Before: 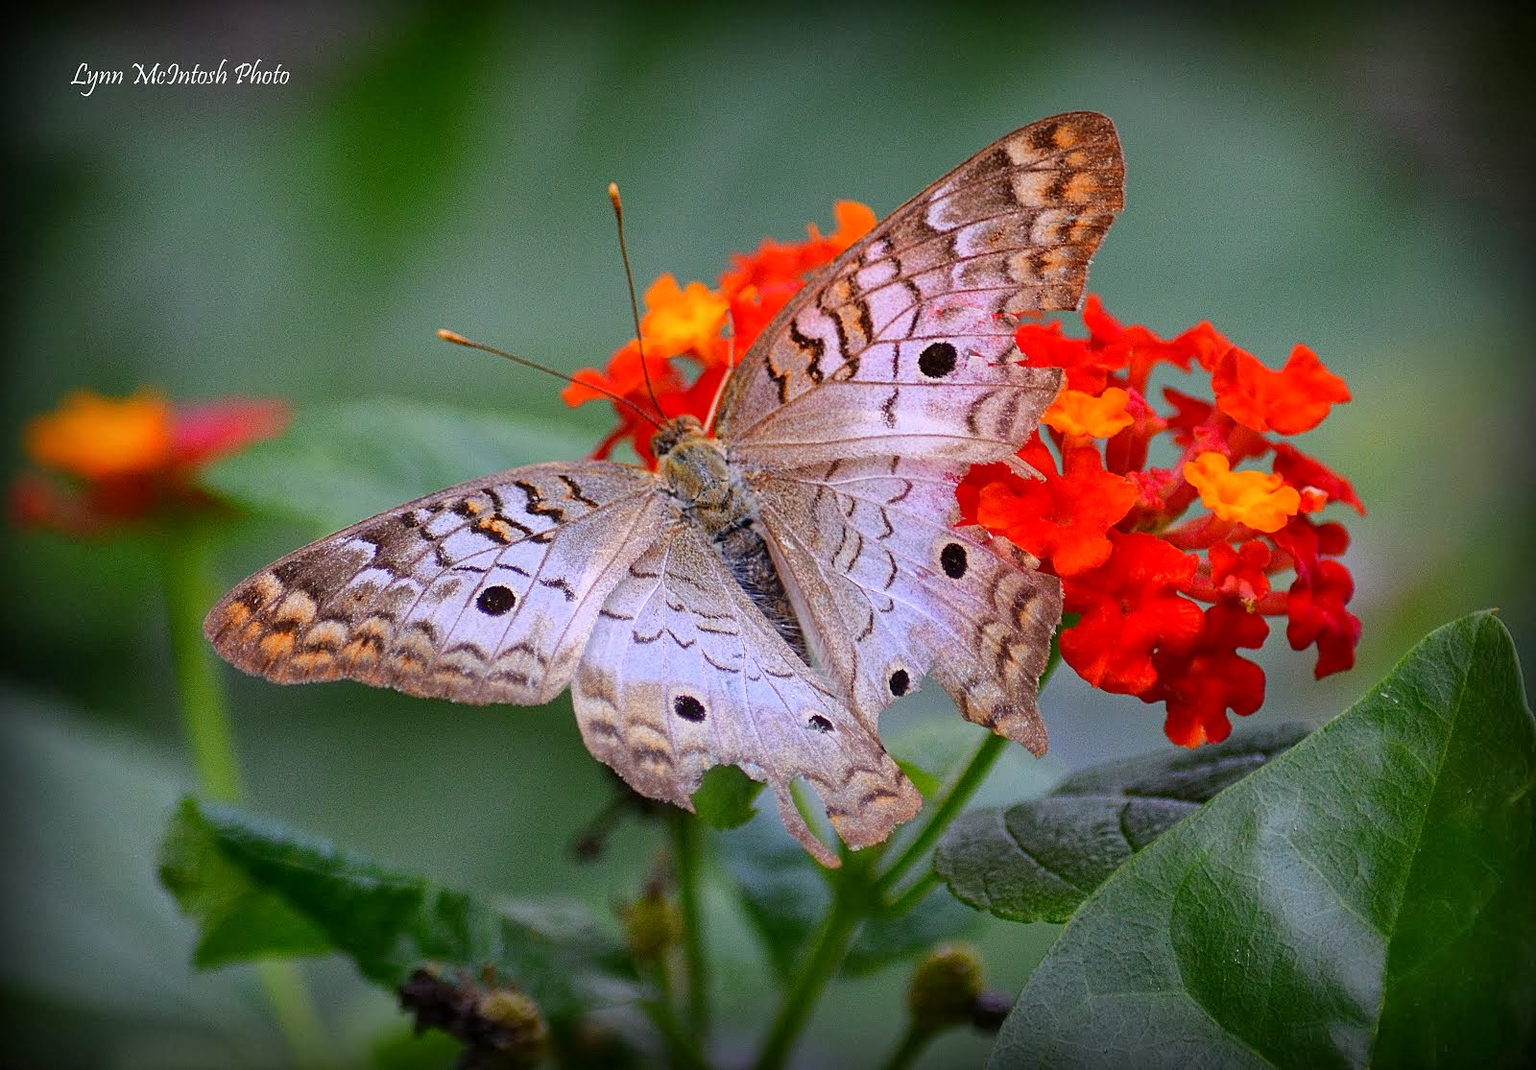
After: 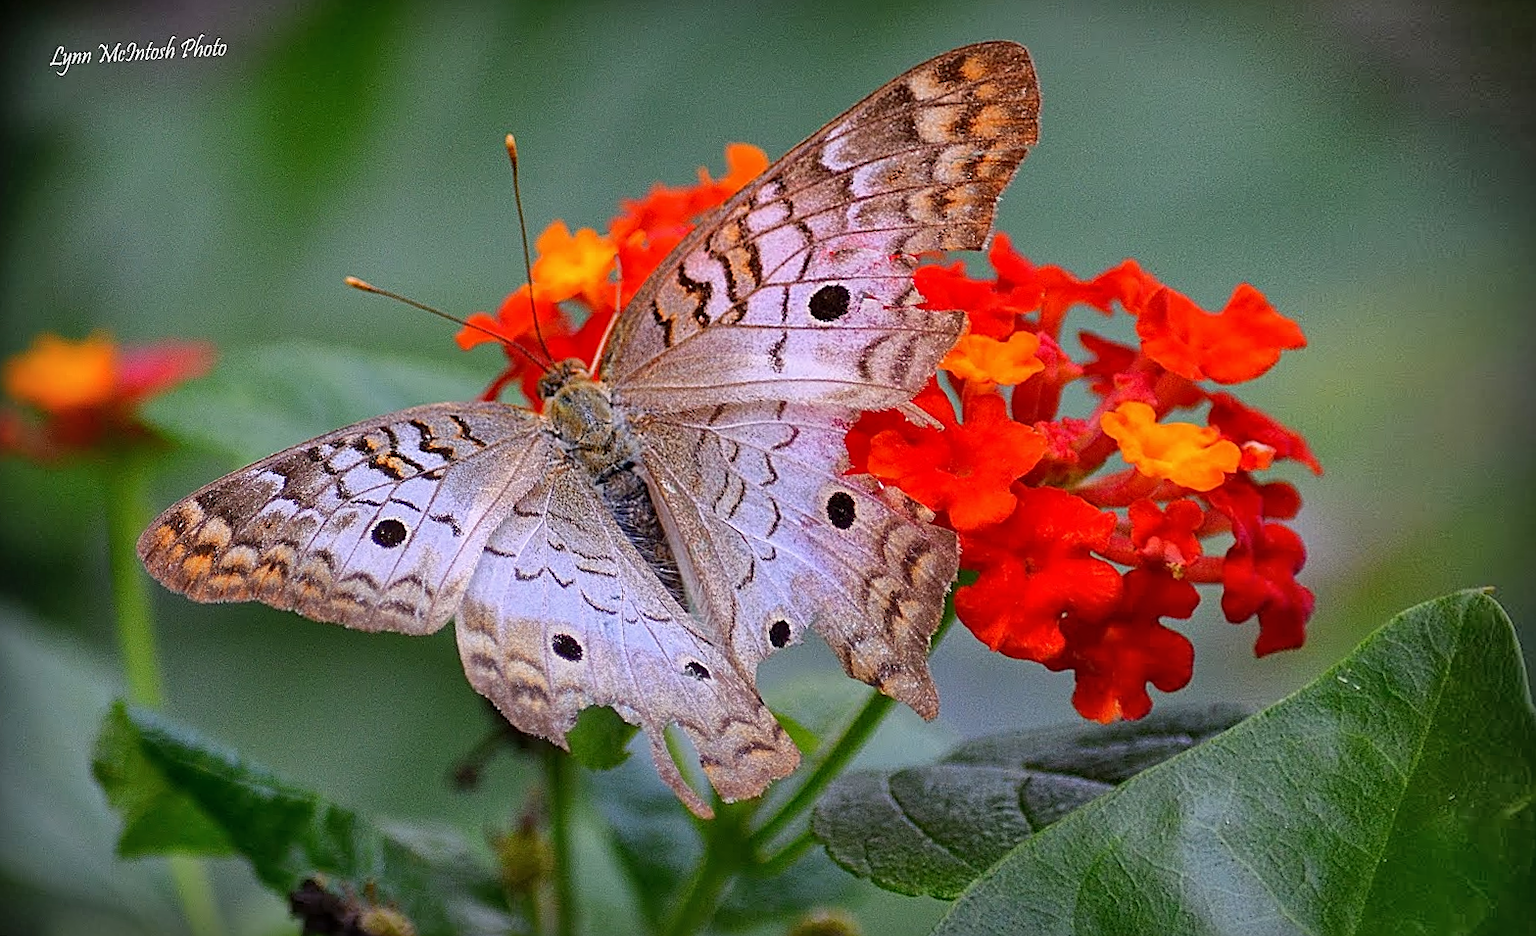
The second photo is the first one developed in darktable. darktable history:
sharpen: on, module defaults
exposure: exposure -0.04 EV, compensate highlight preservation false
rotate and perspective: rotation 1.69°, lens shift (vertical) -0.023, lens shift (horizontal) -0.291, crop left 0.025, crop right 0.988, crop top 0.092, crop bottom 0.842
shadows and highlights: radius 108.52, shadows 44.07, highlights -67.8, low approximation 0.01, soften with gaussian
